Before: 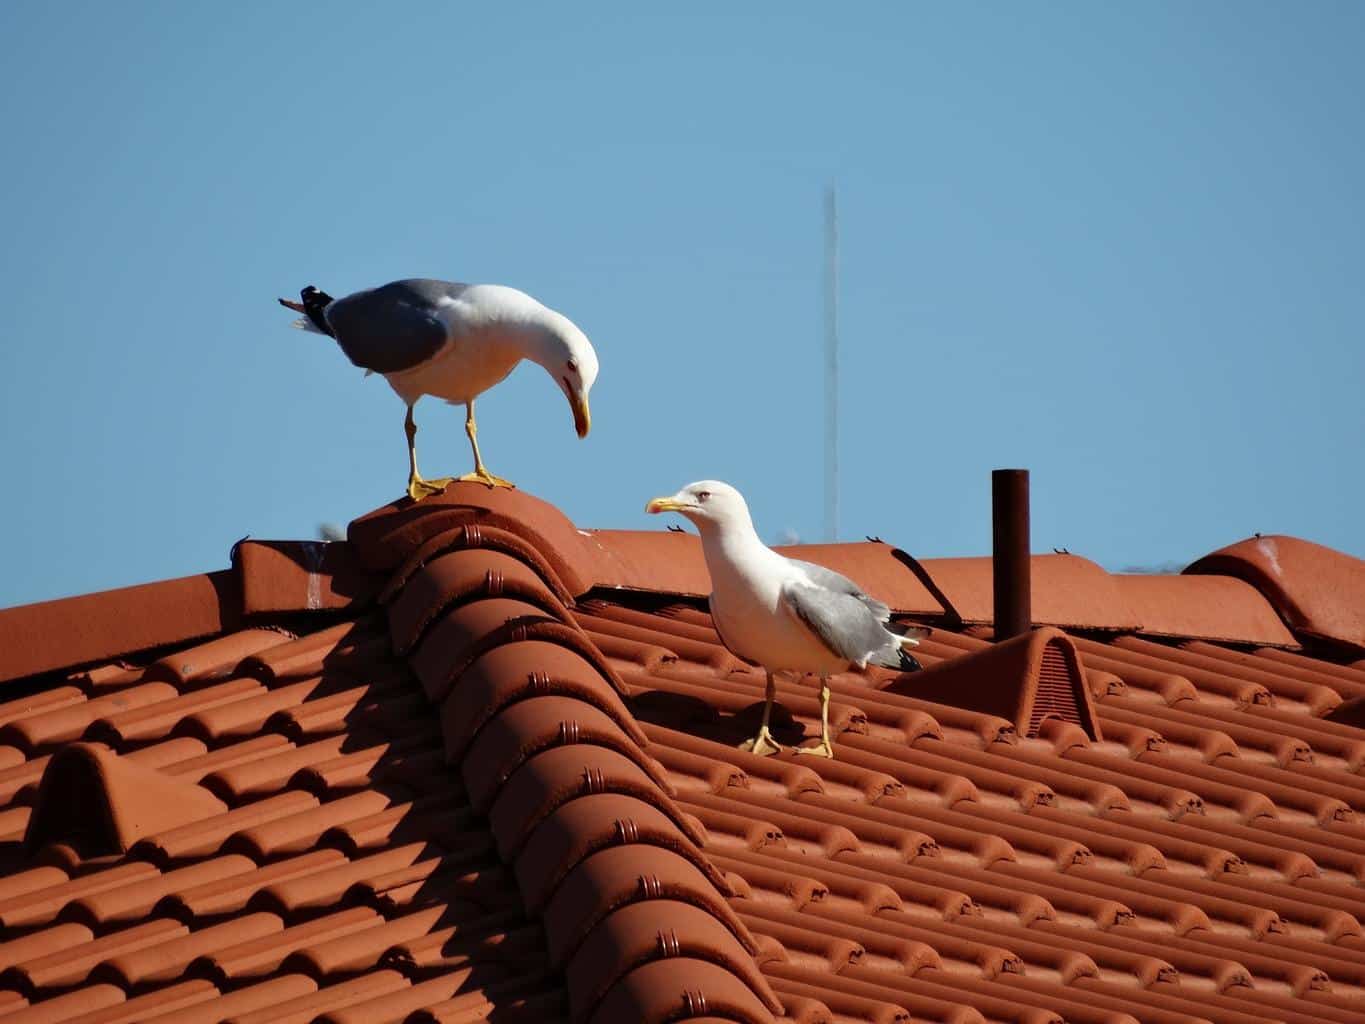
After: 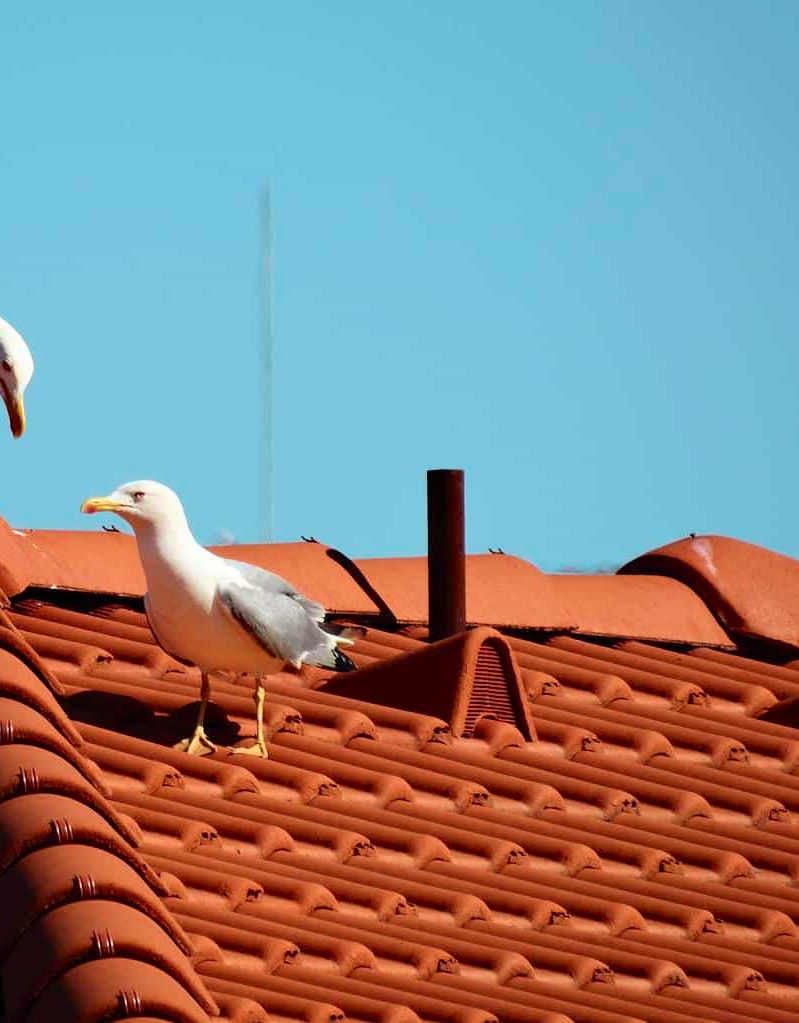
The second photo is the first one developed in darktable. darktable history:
tone curve: curves: ch0 [(0, 0) (0.051, 0.047) (0.102, 0.099) (0.228, 0.262) (0.446, 0.527) (0.695, 0.778) (0.908, 0.946) (1, 1)]; ch1 [(0, 0) (0.339, 0.298) (0.402, 0.363) (0.453, 0.413) (0.485, 0.469) (0.494, 0.493) (0.504, 0.501) (0.525, 0.533) (0.563, 0.591) (0.597, 0.631) (1, 1)]; ch2 [(0, 0) (0.48, 0.48) (0.504, 0.5) (0.539, 0.554) (0.59, 0.628) (0.642, 0.682) (0.824, 0.815) (1, 1)], color space Lab, independent channels, preserve colors none
crop: left 41.402%
